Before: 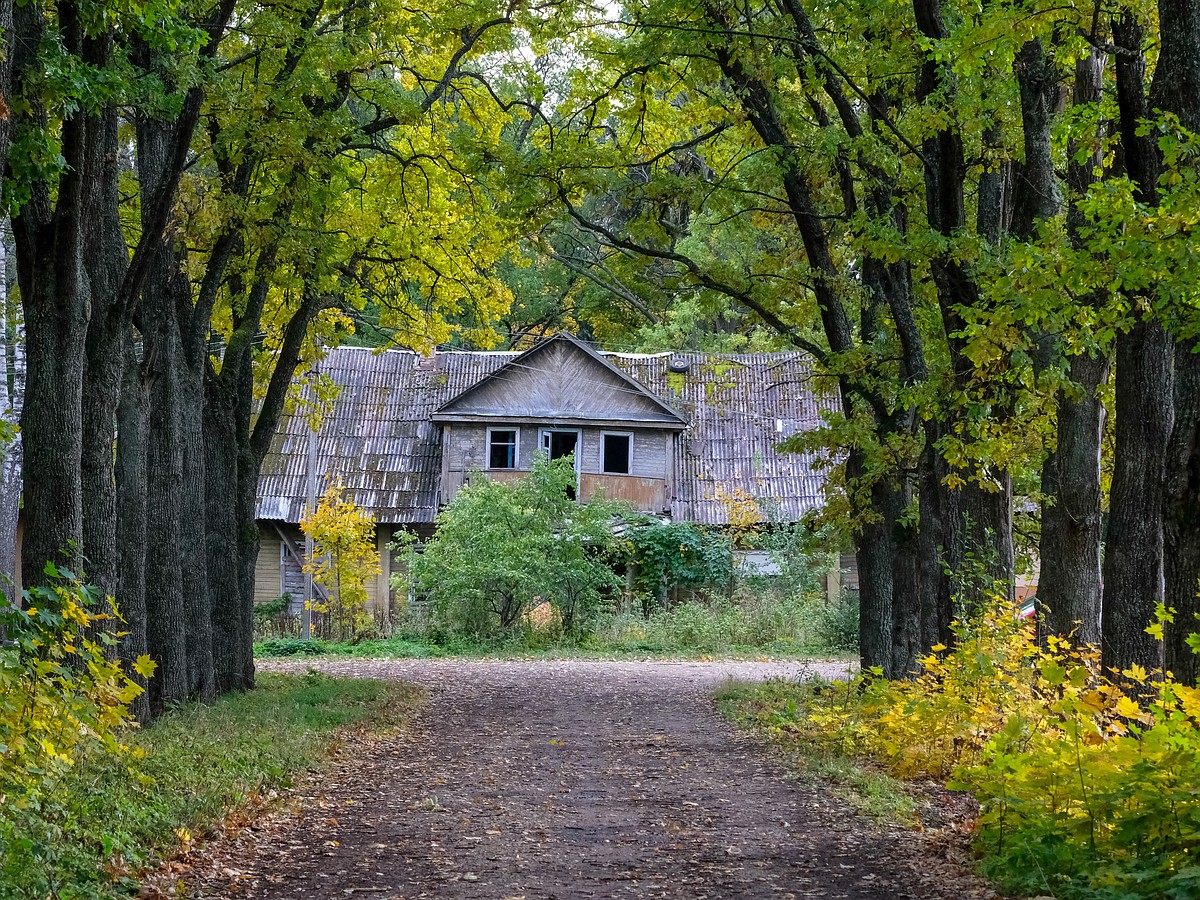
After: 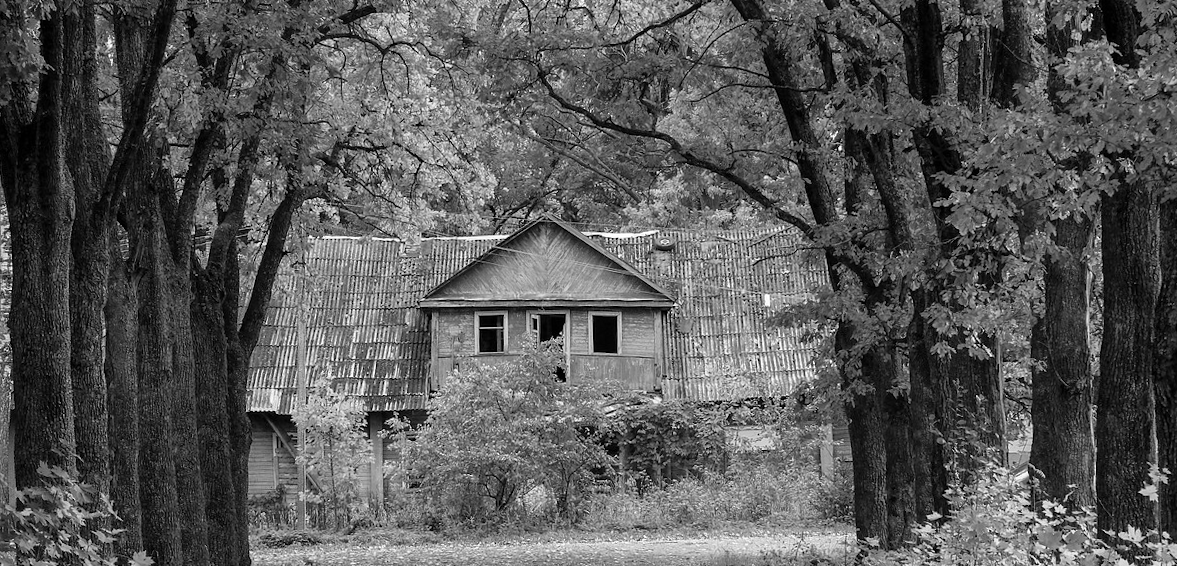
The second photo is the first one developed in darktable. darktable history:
shadows and highlights: shadows 4.1, highlights -17.6, soften with gaussian
crop: top 11.166%, bottom 22.168%
rotate and perspective: rotation -2°, crop left 0.022, crop right 0.978, crop top 0.049, crop bottom 0.951
monochrome: on, module defaults
